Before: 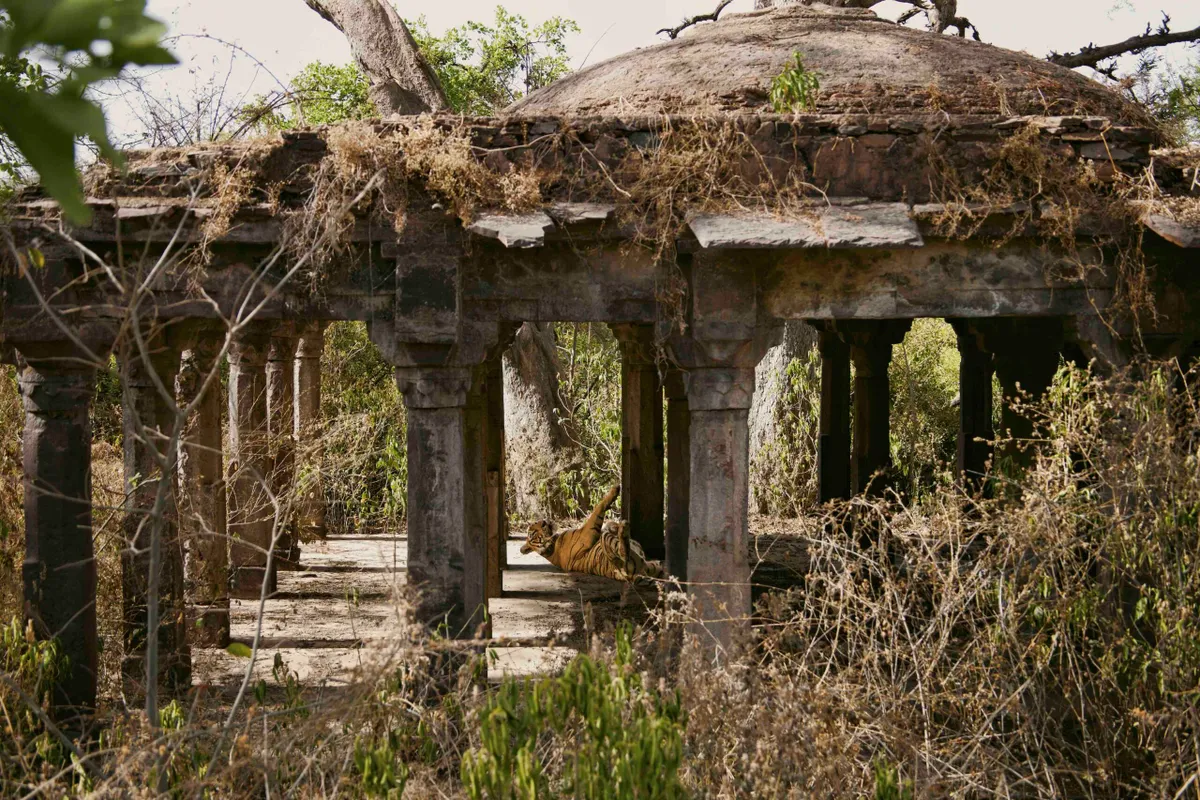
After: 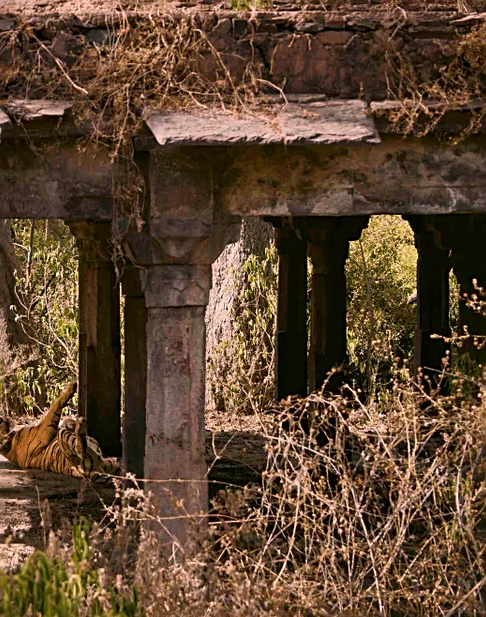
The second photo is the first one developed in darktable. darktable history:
color correction: highlights a* 14.71, highlights b* 4.9
crop: left 45.258%, top 12.92%, right 14.198%, bottom 9.913%
shadows and highlights: shadows -22.97, highlights 47.24, soften with gaussian
local contrast: mode bilateral grid, contrast 11, coarseness 25, detail 110%, midtone range 0.2
sharpen: on, module defaults
